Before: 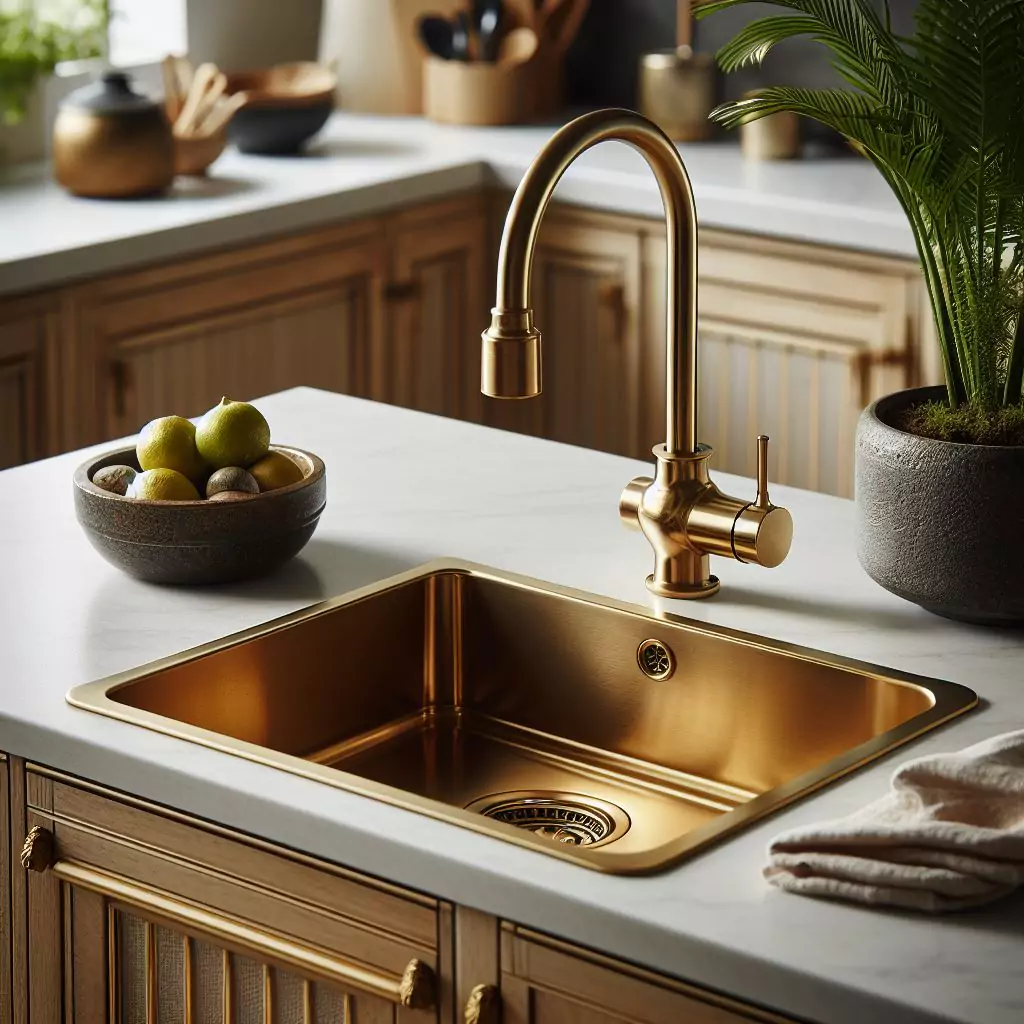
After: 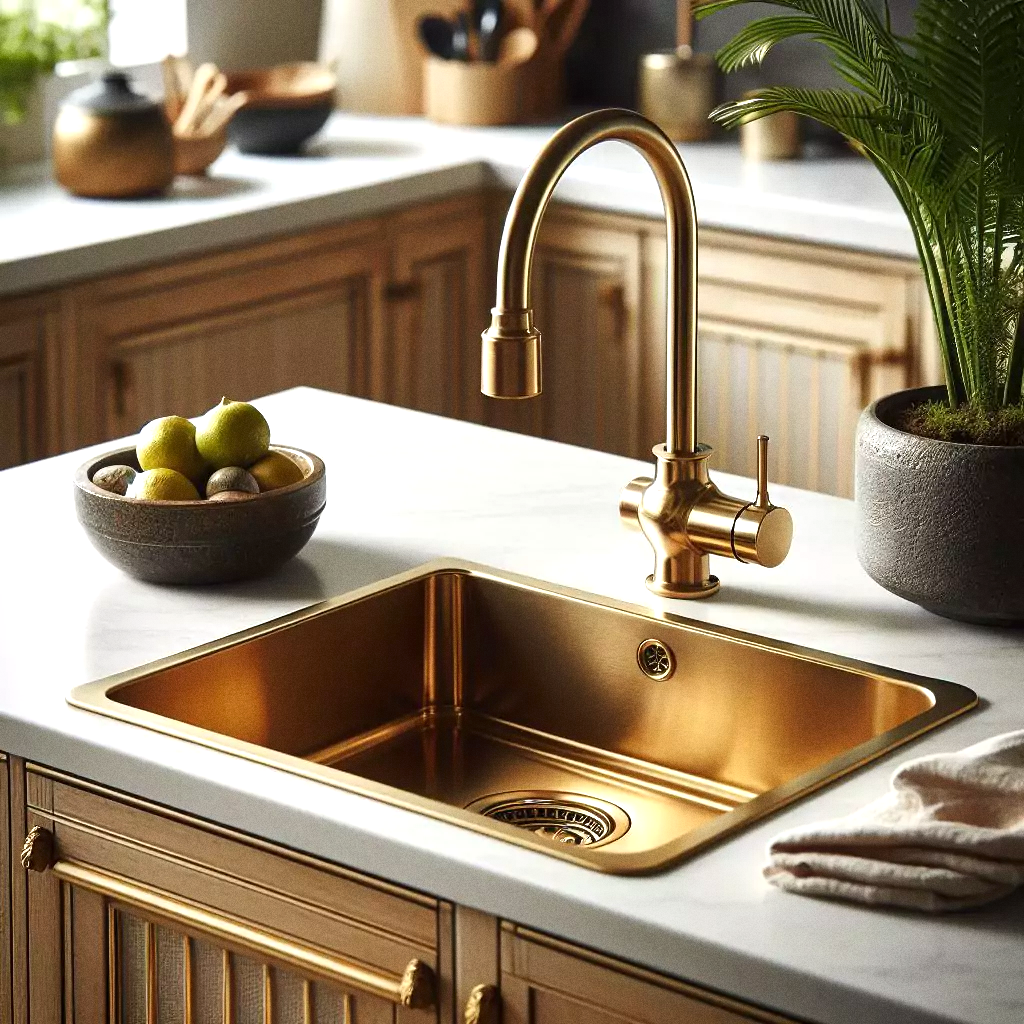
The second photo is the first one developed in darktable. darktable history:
exposure: exposure 0.574 EV, compensate highlight preservation false
grain: coarseness 0.09 ISO
